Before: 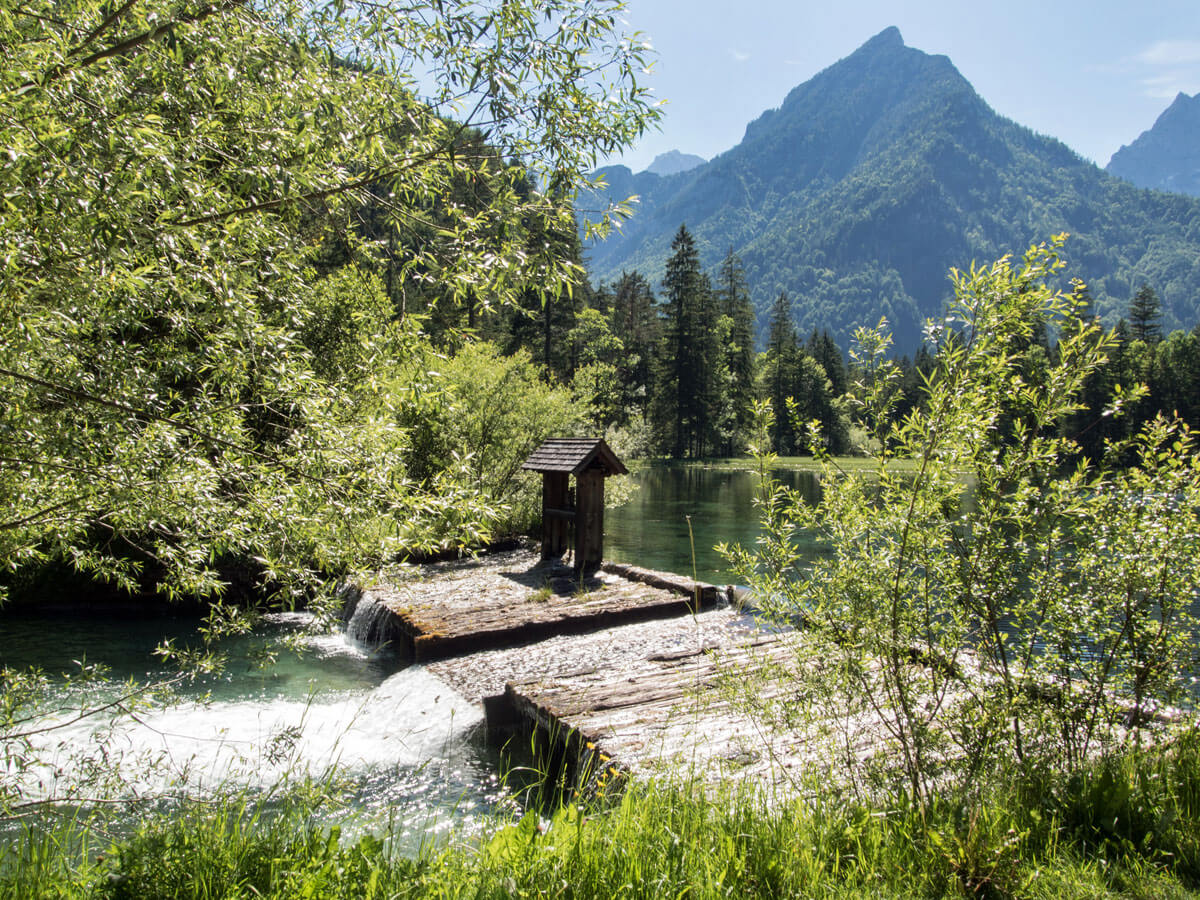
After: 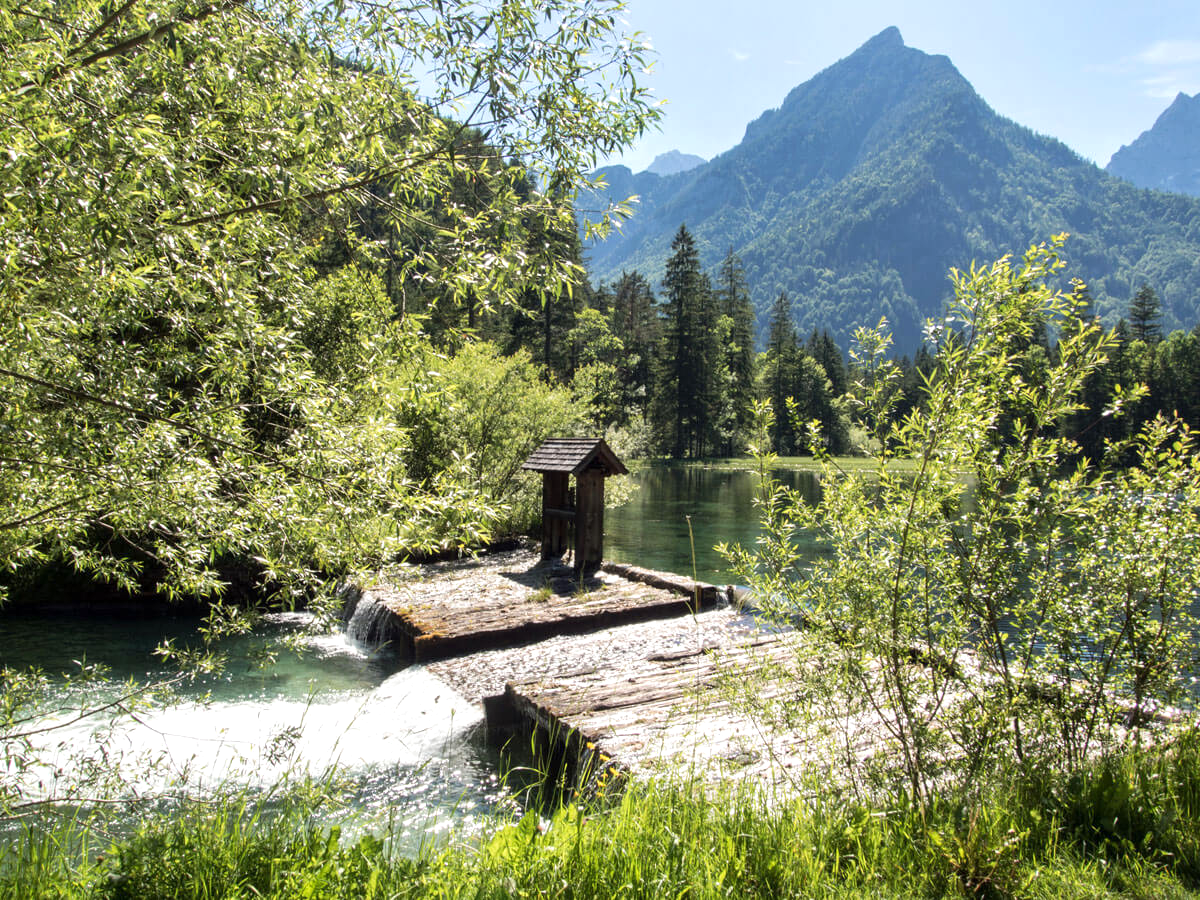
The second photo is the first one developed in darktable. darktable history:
exposure: exposure 0.289 EV, compensate highlight preservation false
